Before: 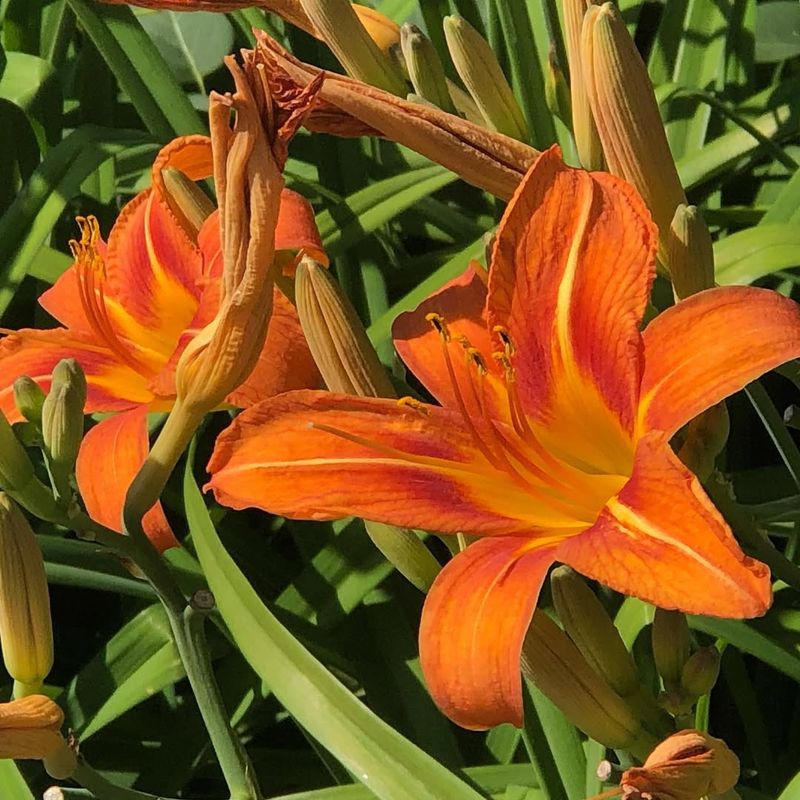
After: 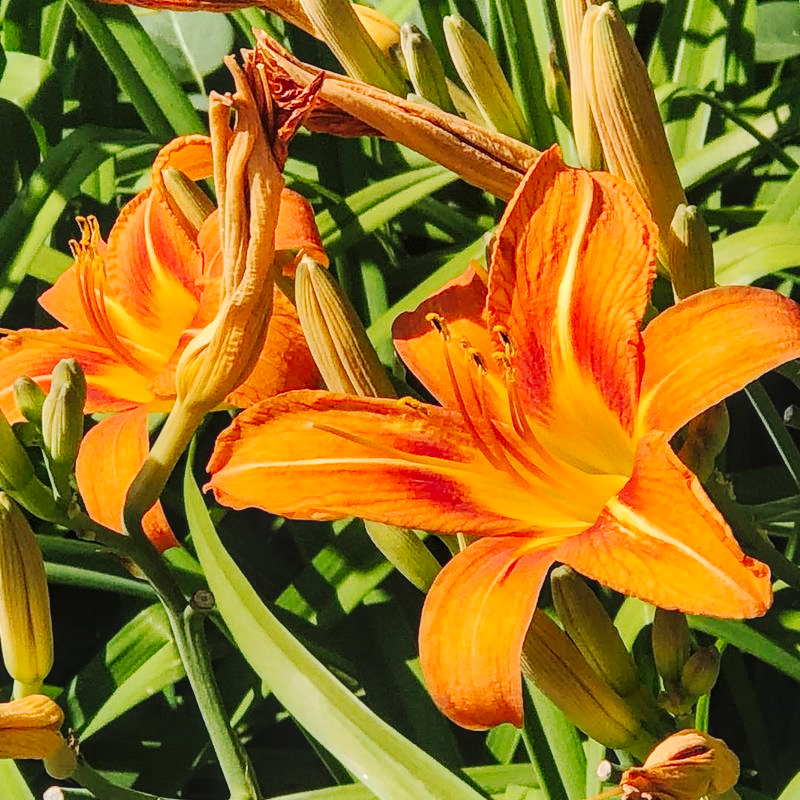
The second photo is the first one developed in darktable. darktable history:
tone curve: curves: ch0 [(0, 0.026) (0.146, 0.158) (0.272, 0.34) (0.453, 0.627) (0.687, 0.829) (1, 1)], preserve colors none
local contrast: on, module defaults
